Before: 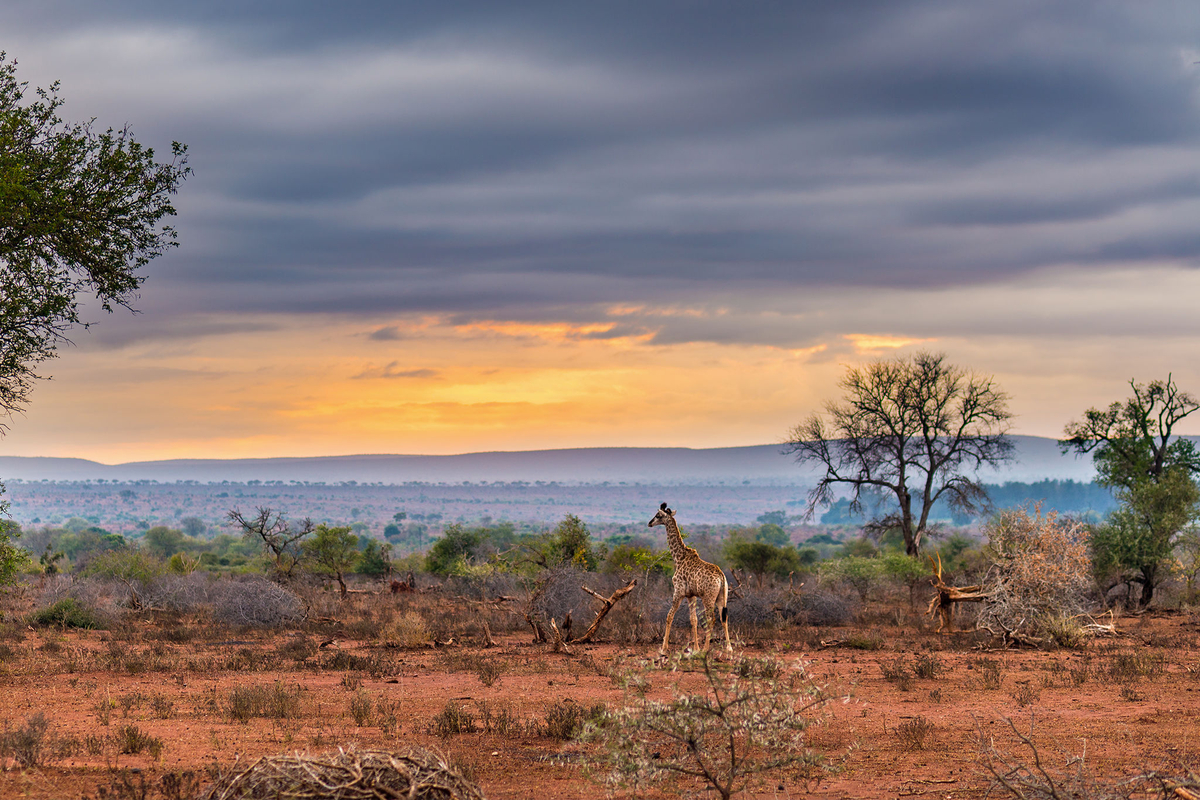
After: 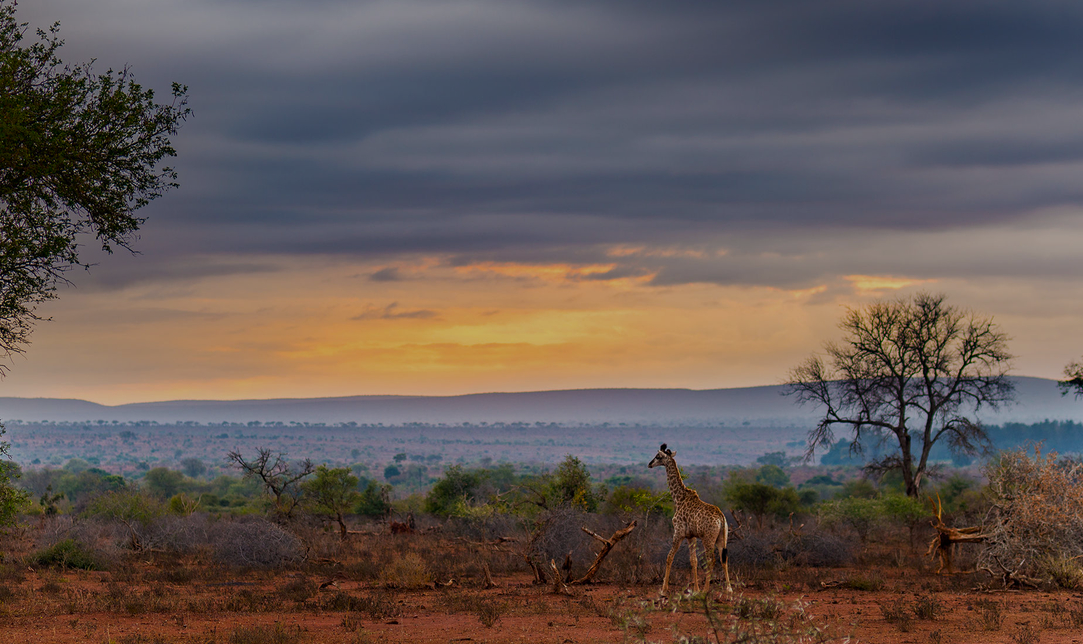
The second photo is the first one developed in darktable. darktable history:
exposure: black level correction 0, exposure -0.766 EV, compensate highlight preservation false
crop: top 7.49%, right 9.717%, bottom 11.943%
shadows and highlights: shadows -88.03, highlights -35.45, shadows color adjustment 99.15%, highlights color adjustment 0%, soften with gaussian
